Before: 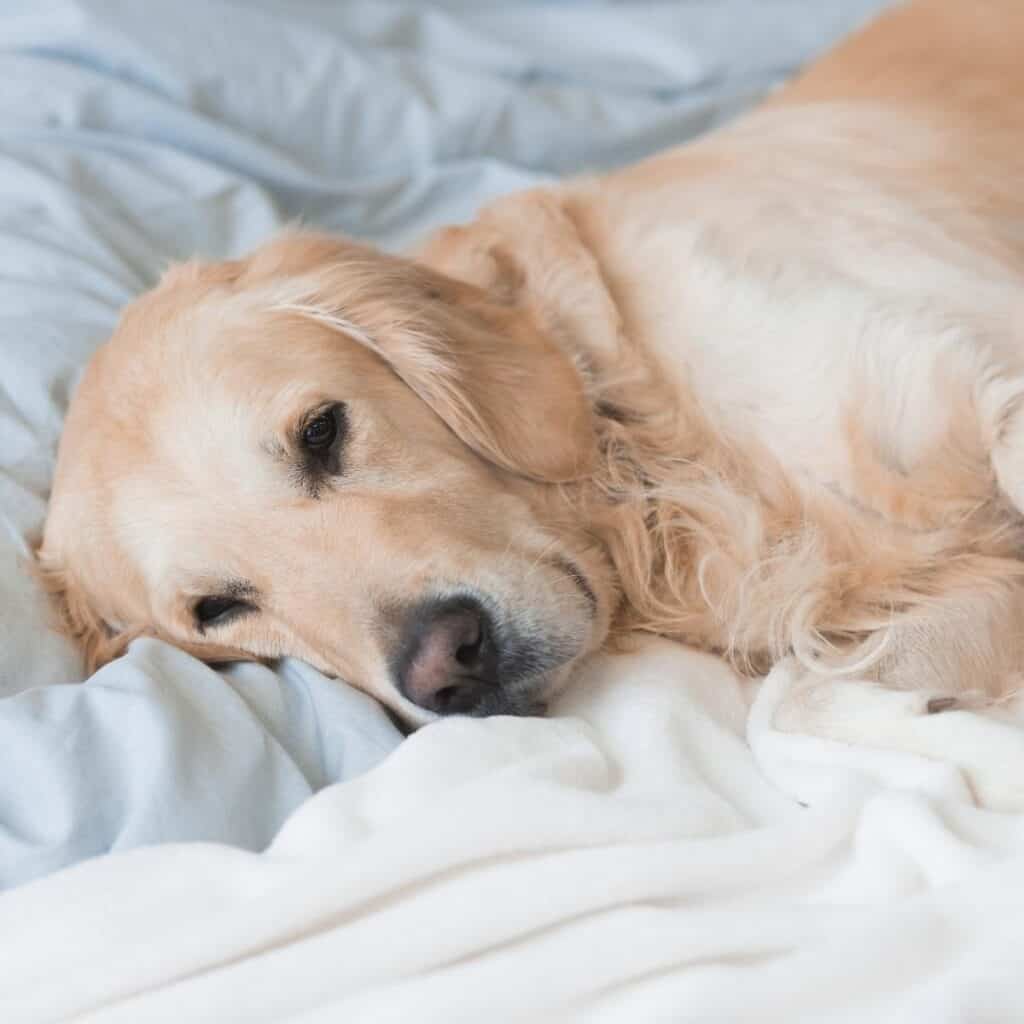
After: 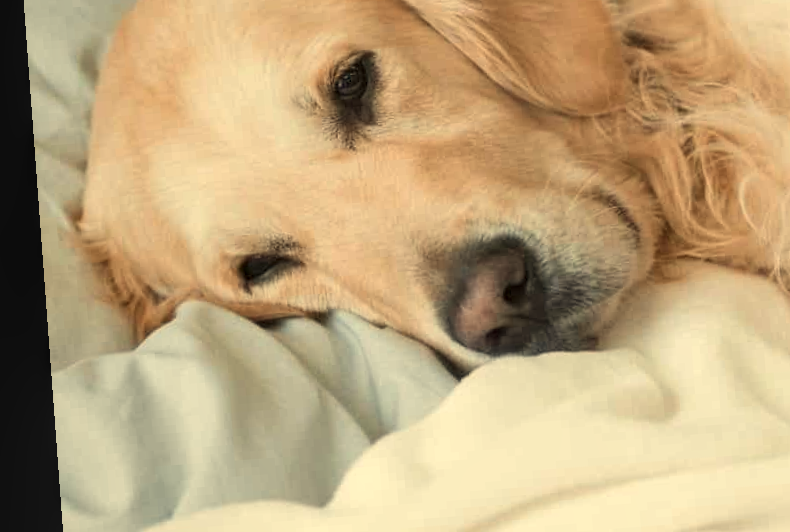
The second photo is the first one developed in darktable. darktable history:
crop: top 36.498%, right 27.964%, bottom 14.995%
white balance: red 1.08, blue 0.791
rotate and perspective: rotation -4.25°, automatic cropping off
local contrast: on, module defaults
